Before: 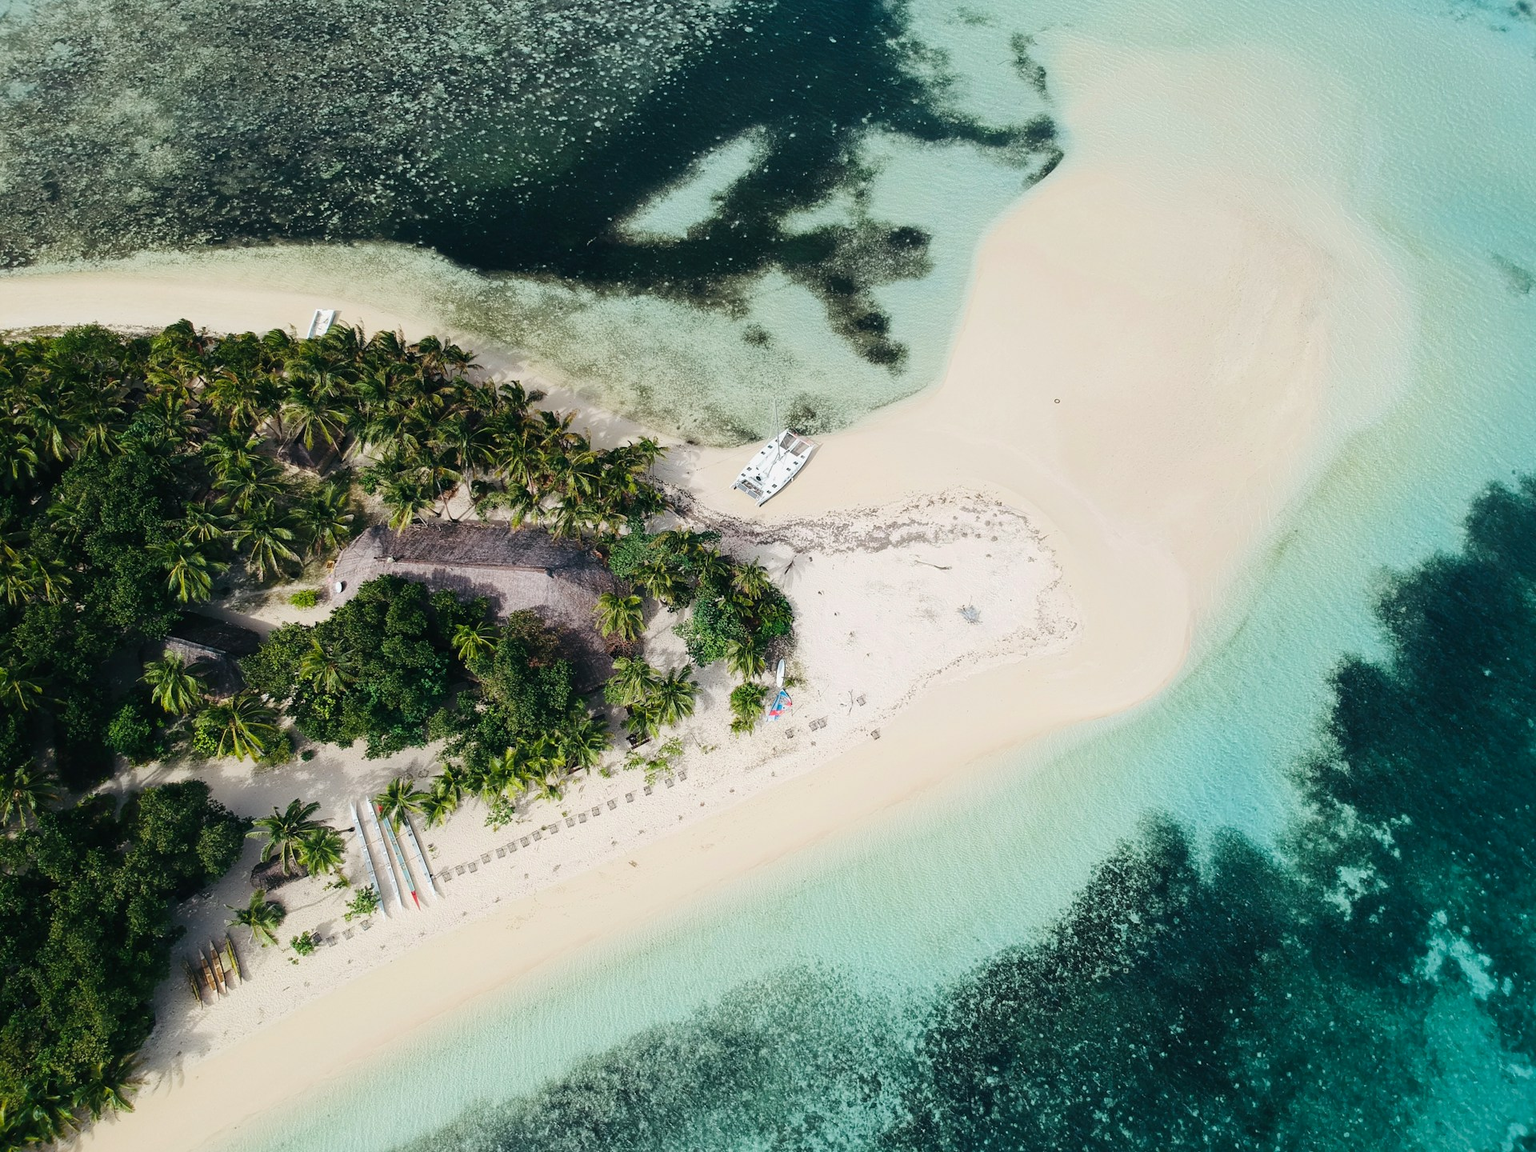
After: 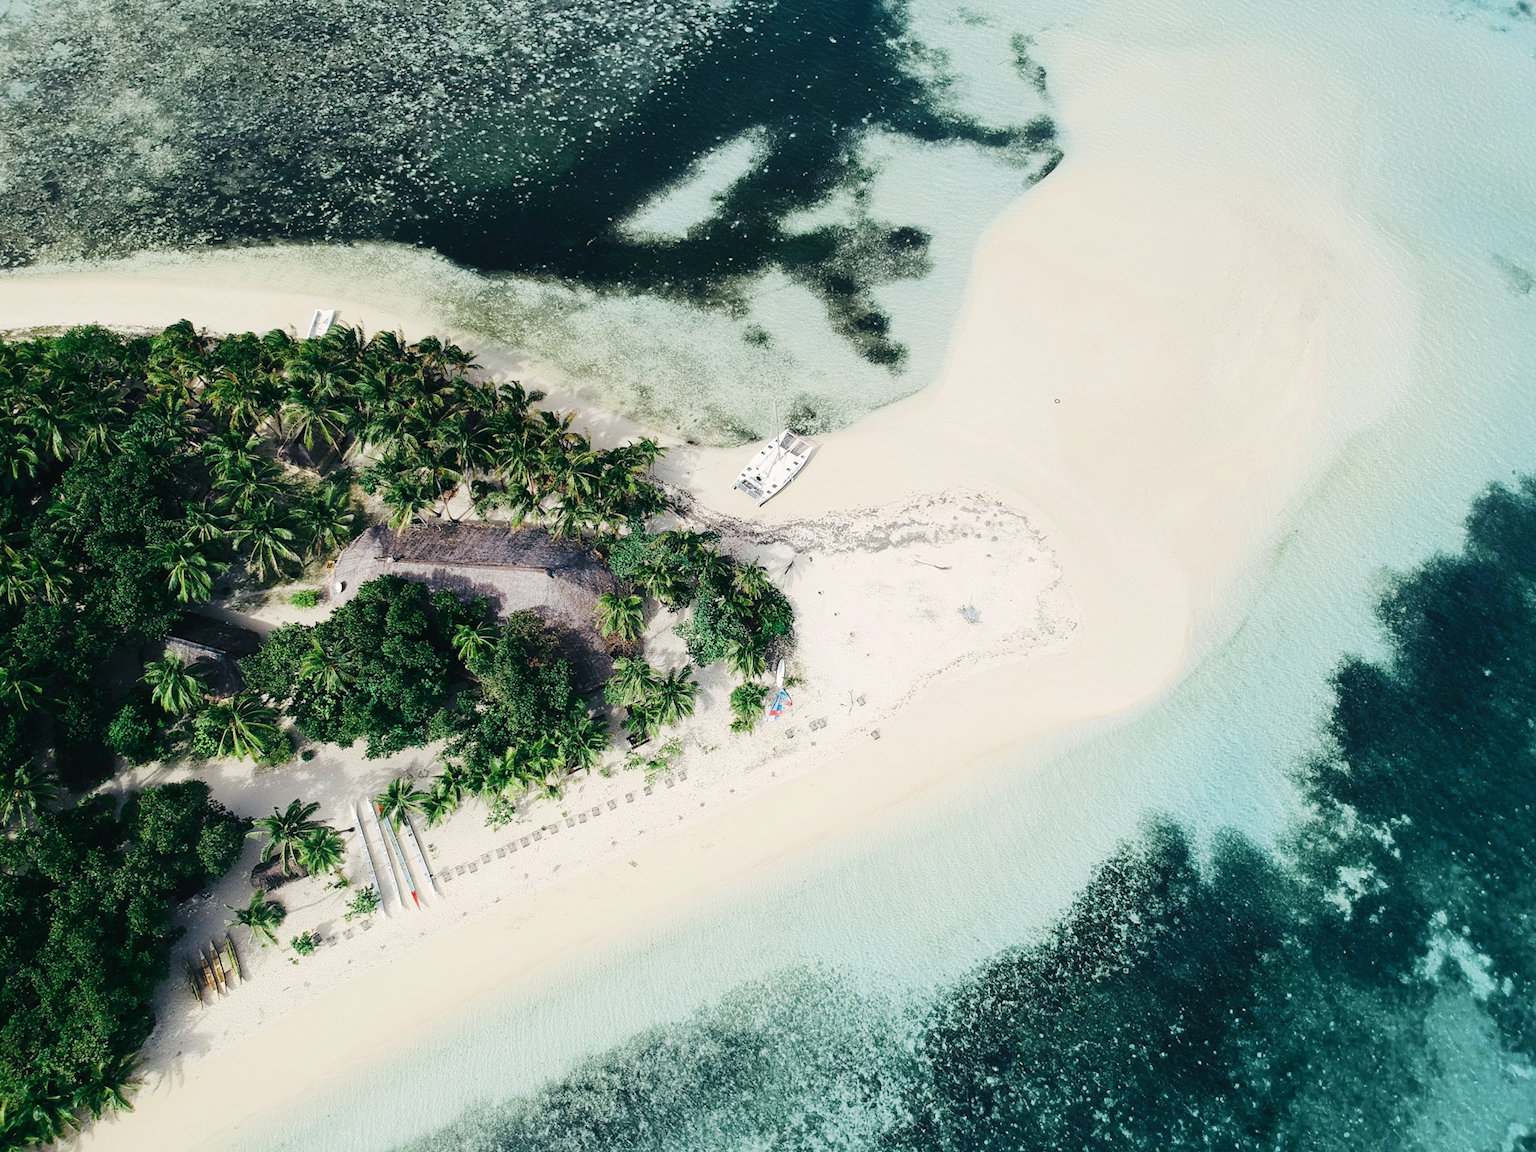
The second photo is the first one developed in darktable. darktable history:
tone curve: curves: ch0 [(0, 0) (0.003, 0.003) (0.011, 0.011) (0.025, 0.025) (0.044, 0.044) (0.069, 0.069) (0.1, 0.099) (0.136, 0.135) (0.177, 0.177) (0.224, 0.224) (0.277, 0.276) (0.335, 0.334) (0.399, 0.397) (0.468, 0.466) (0.543, 0.541) (0.623, 0.621) (0.709, 0.708) (0.801, 0.8) (0.898, 0.897) (1, 1)], preserve colors none
color look up table: target L [96.44, 97.3, 95.05, 94.81, 93.52, 91.33, 92.34, 77.79, 67.18, 65.08, 61.24, 44.3, 27.56, 200, 87.86, 85.73, 81.46, 75.08, 77.79, 73.07, 66.26, 55.79, 58.33, 50.93, 47.53, 43.72, 43.74, 33.35, 4.109, 0.258, 89.64, 71.58, 66.34, 62.27, 59.3, 57.87, 53.36, 47.55, 39.57, 32.79, 23.91, 16.52, 7.197, 96.07, 94.78, 82.65, 71.45, 52.56, 18.41], target a [-14.18, -4.685, -6.871, -19.89, -24.62, -42.63, -19.34, -34.85, -21.86, -56.21, -19.33, -40.39, -30.25, 0, -0.569, 6.732, 19.45, 33.76, 3.504, 30.46, 54.58, 74.21, 1.239, 76.5, 19.91, 48.11, 7.451, 49.39, 0.293, -0.104, 16.48, 46.1, 11.53, 75.95, 31.06, 12.08, 60.02, 60.25, 46.43, 65.49, 13.72, 34.08, 22.39, -0.359, -20.23, -24.17, -6.534, -12.75, -14.98], target b [32.16, 2.045, 23.38, 16.03, 9.941, 22.26, 4.735, 44.82, -0.773, 35.58, 25.57, 22.22, 30.7, 0, 14.85, 64.34, 37.9, 18.38, 1.829, 67.45, 7.278, 68.99, 57.87, 35.19, 36.95, 51.78, 2.818, 26.07, 4.894, 0.38, -12.08, -39.6, -33.65, -34.37, -13.2, -63.24, -31.78, -2.639, -9.878, -90.05, -41.95, -66.11, -18.65, -2.78, -6.175, -20.89, -42.31, -39.46, -6.608], num patches 49
